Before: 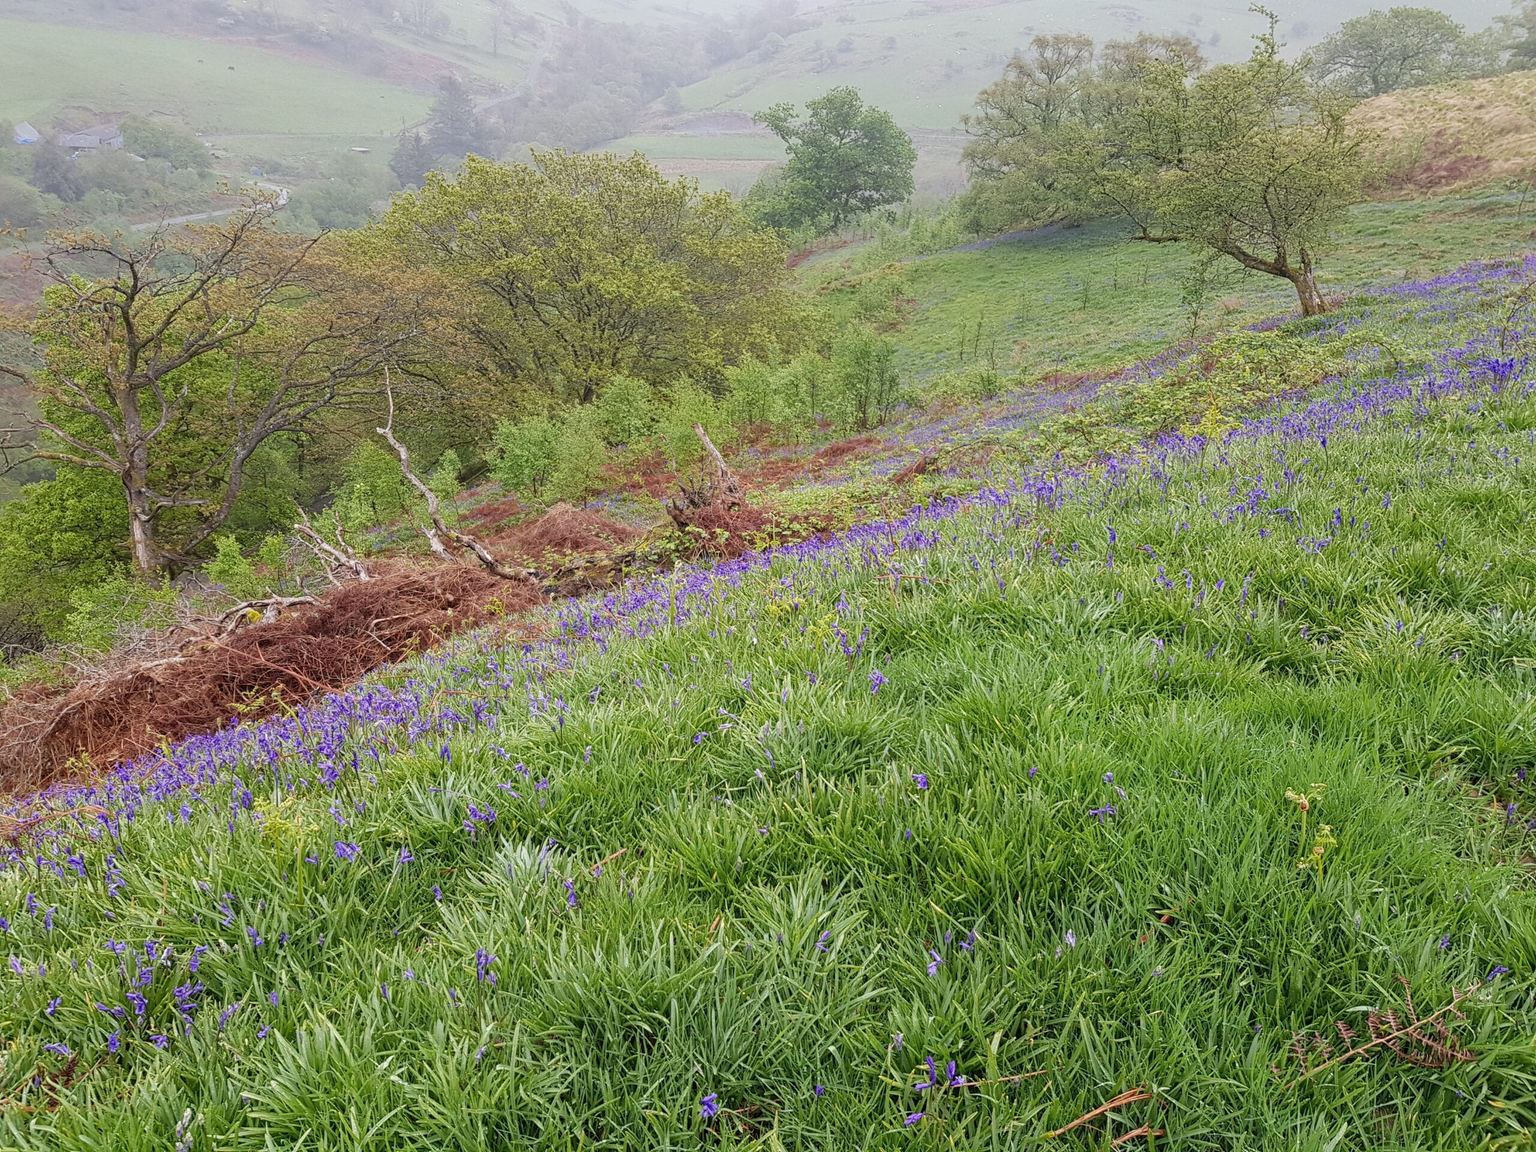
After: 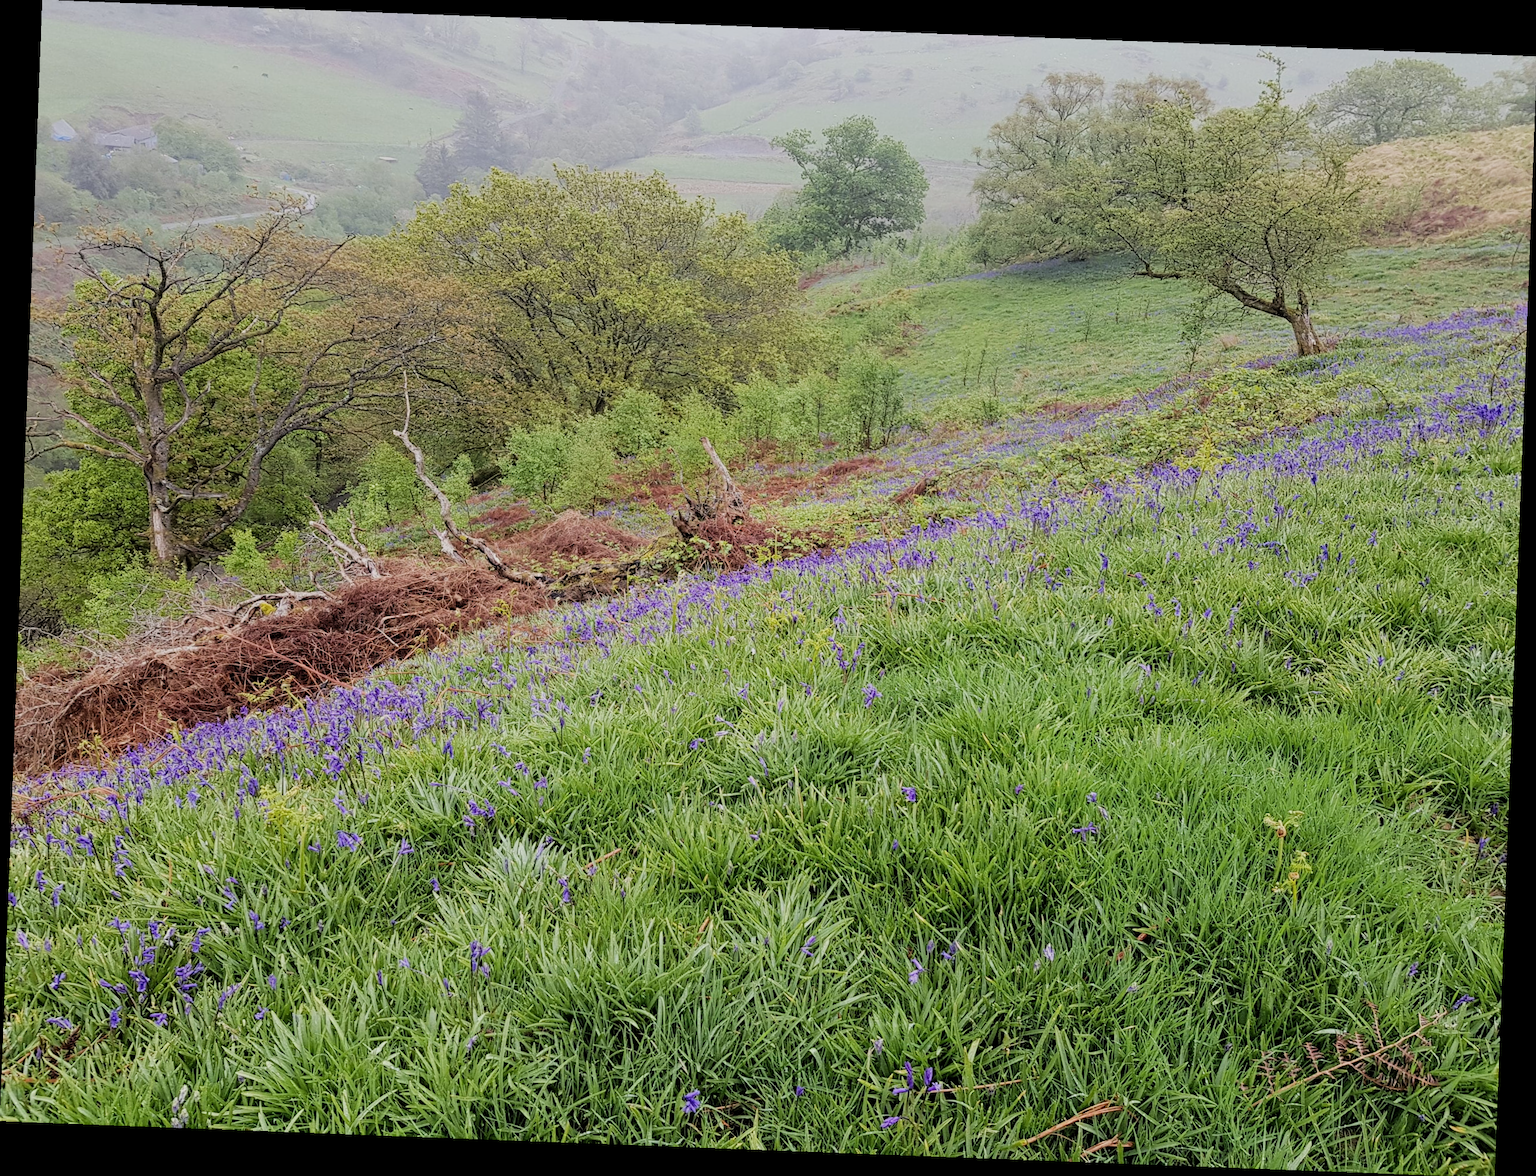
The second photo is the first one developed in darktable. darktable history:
filmic rgb: black relative exposure -5 EV, hardness 2.88, contrast 1.2
rotate and perspective: rotation 2.17°, automatic cropping off
